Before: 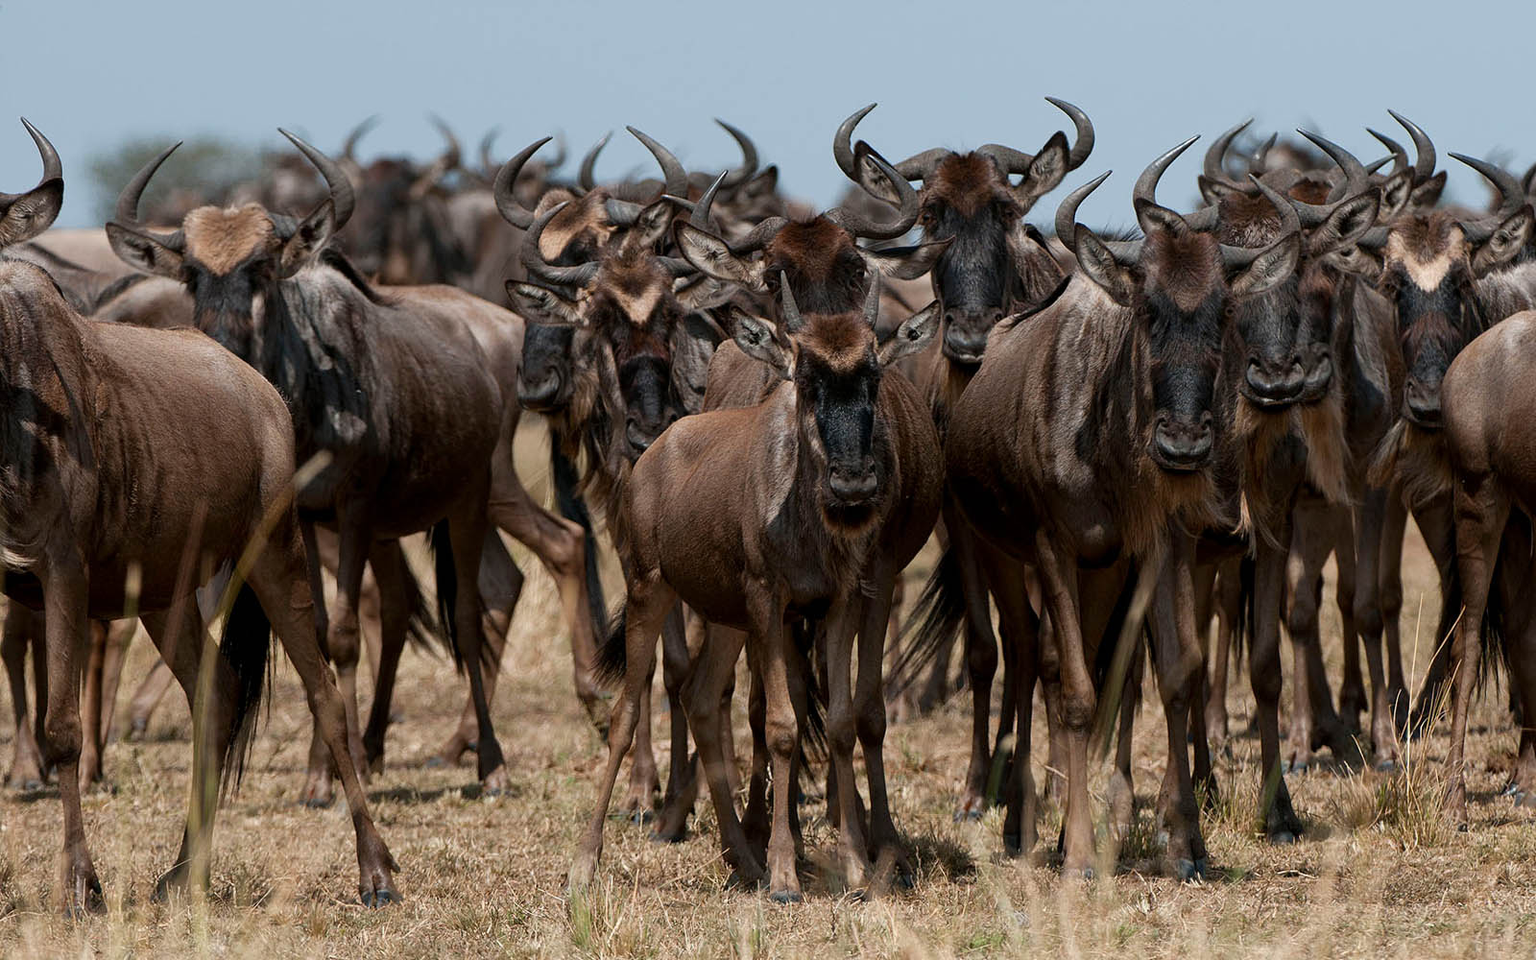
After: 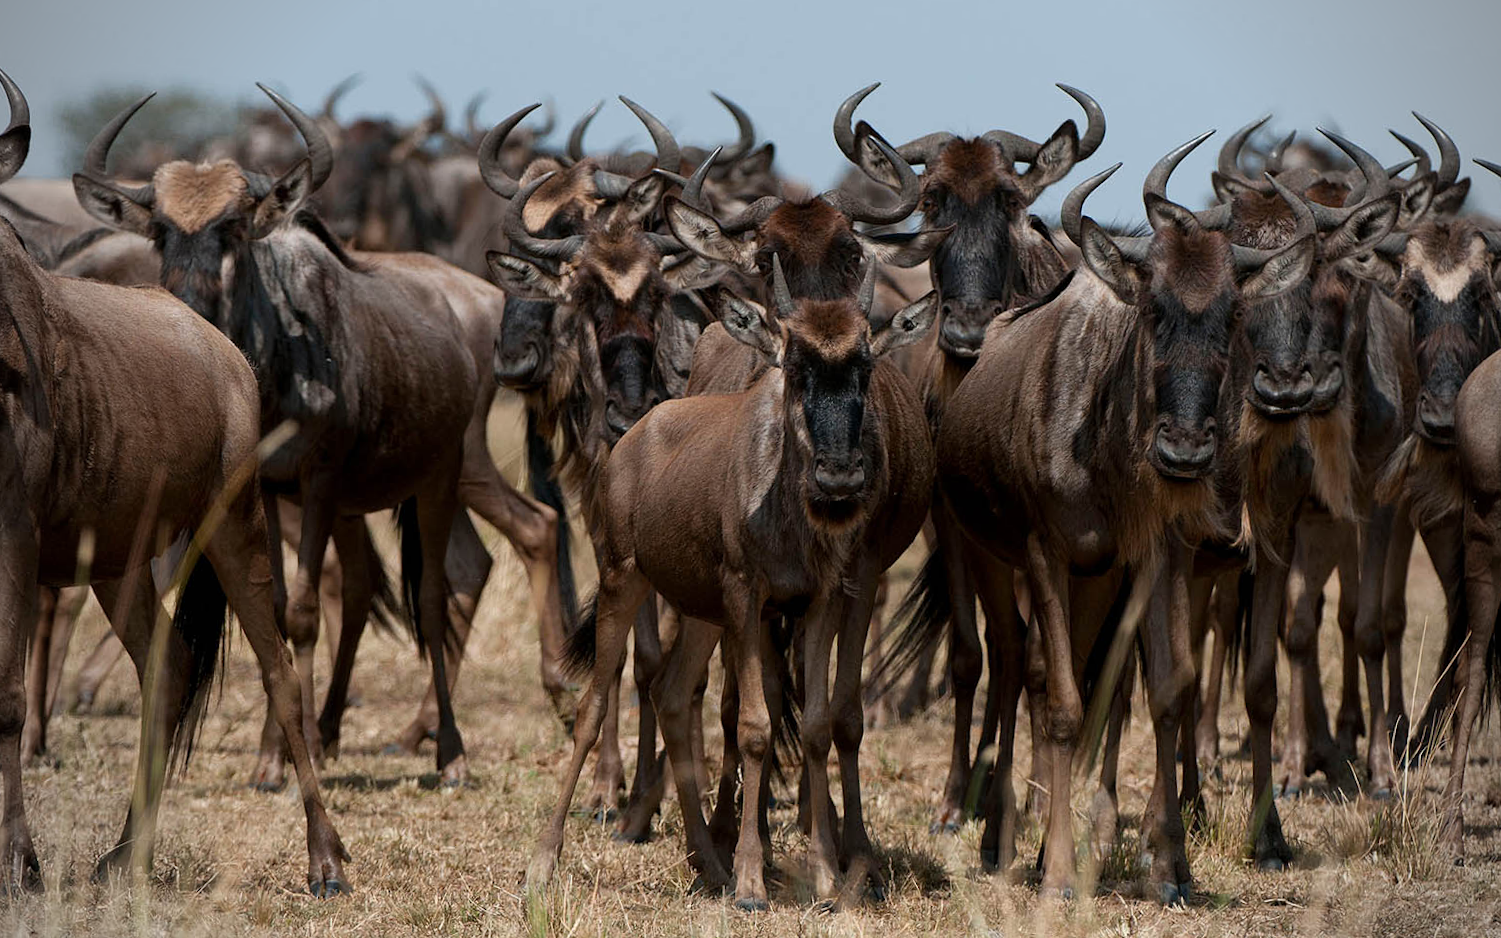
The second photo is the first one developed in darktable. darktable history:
crop and rotate: angle -2.38°
vignetting: on, module defaults
